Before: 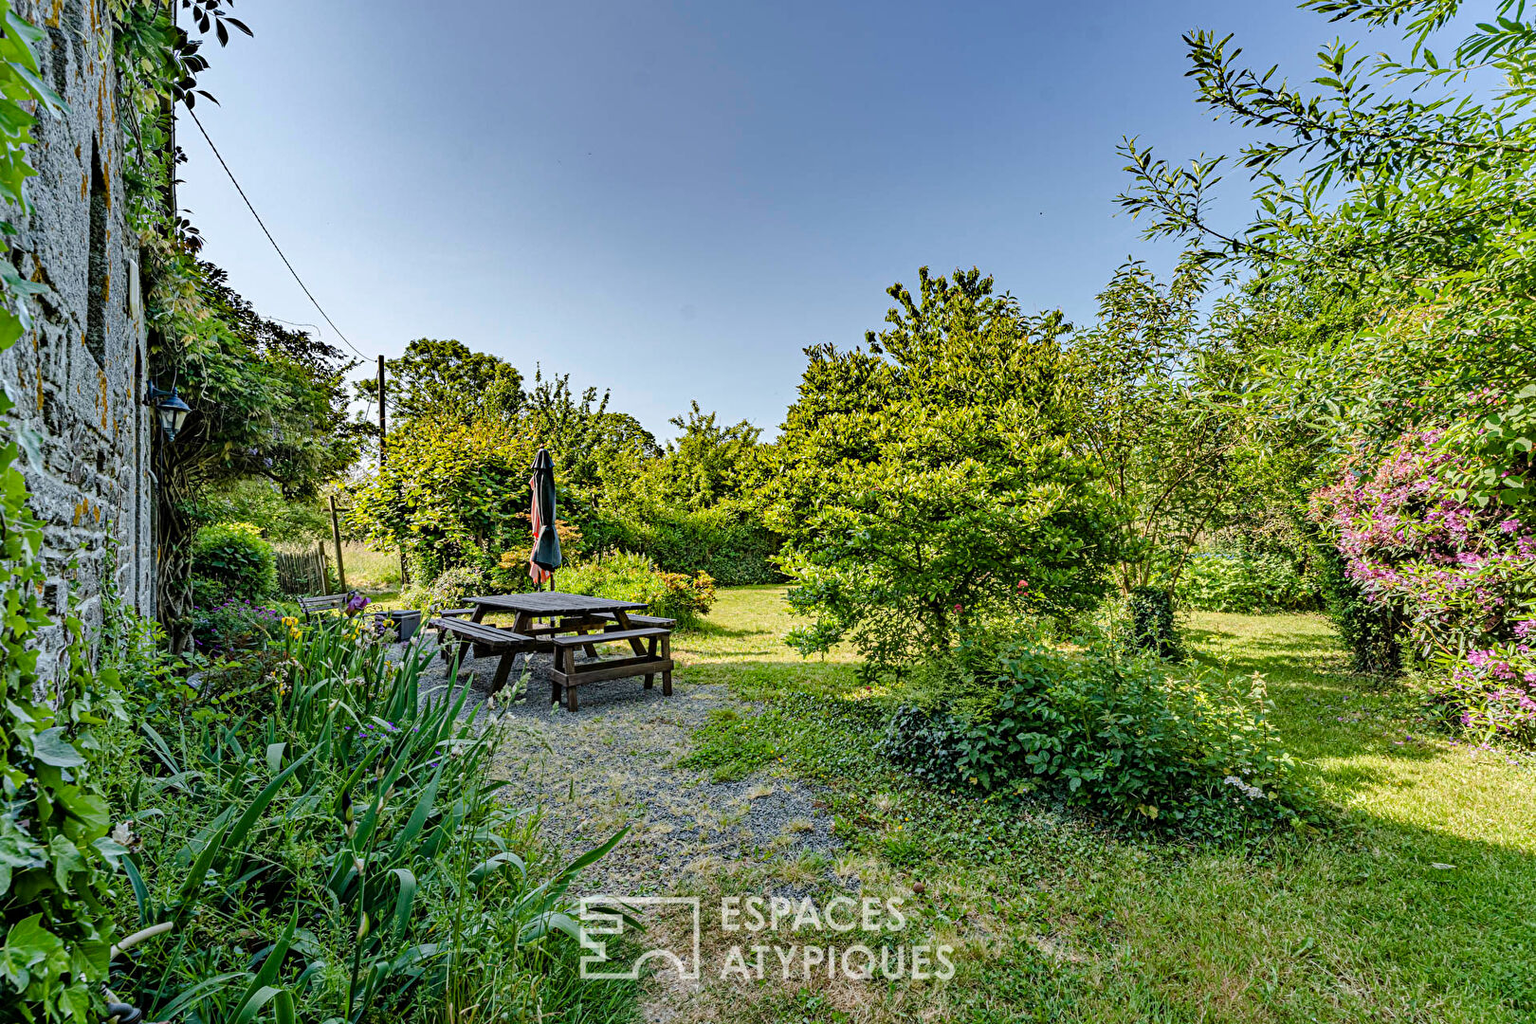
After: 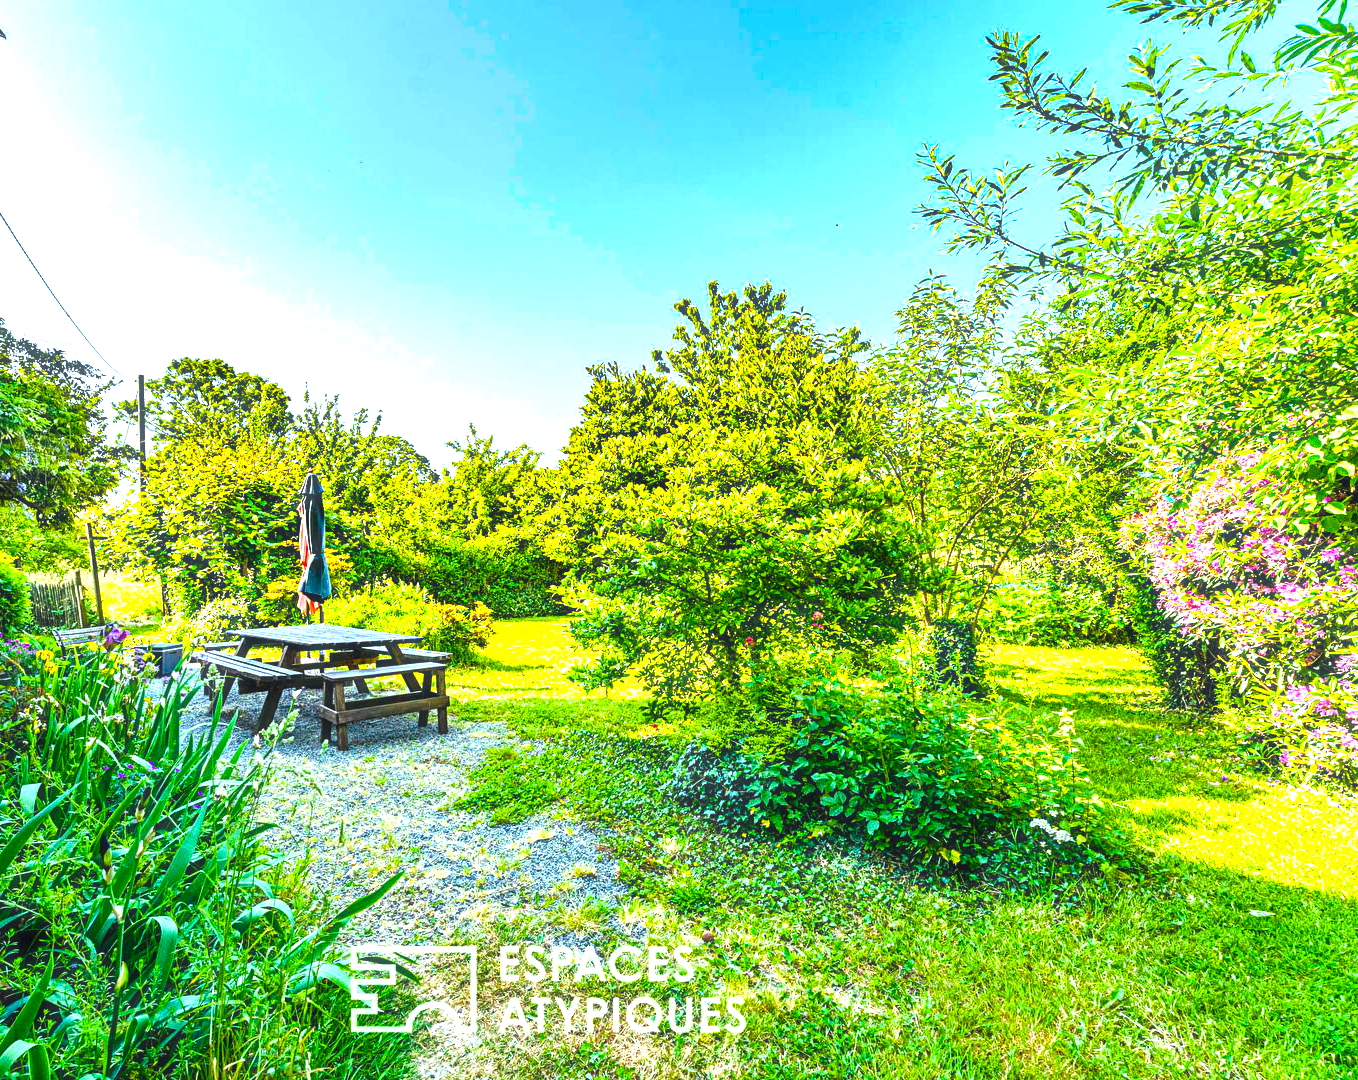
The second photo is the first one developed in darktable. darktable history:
color balance rgb: linear chroma grading › global chroma 20%, perceptual saturation grading › global saturation 25%, perceptual brilliance grading › global brilliance 20%, global vibrance 20%
color correction: highlights a* -8, highlights b* 3.1
white balance: red 0.983, blue 1.036
exposure: black level correction -0.001, exposure 0.9 EV, compensate exposure bias true, compensate highlight preservation false
crop: left 16.145%
tone equalizer: on, module defaults
haze removal: strength -0.05
